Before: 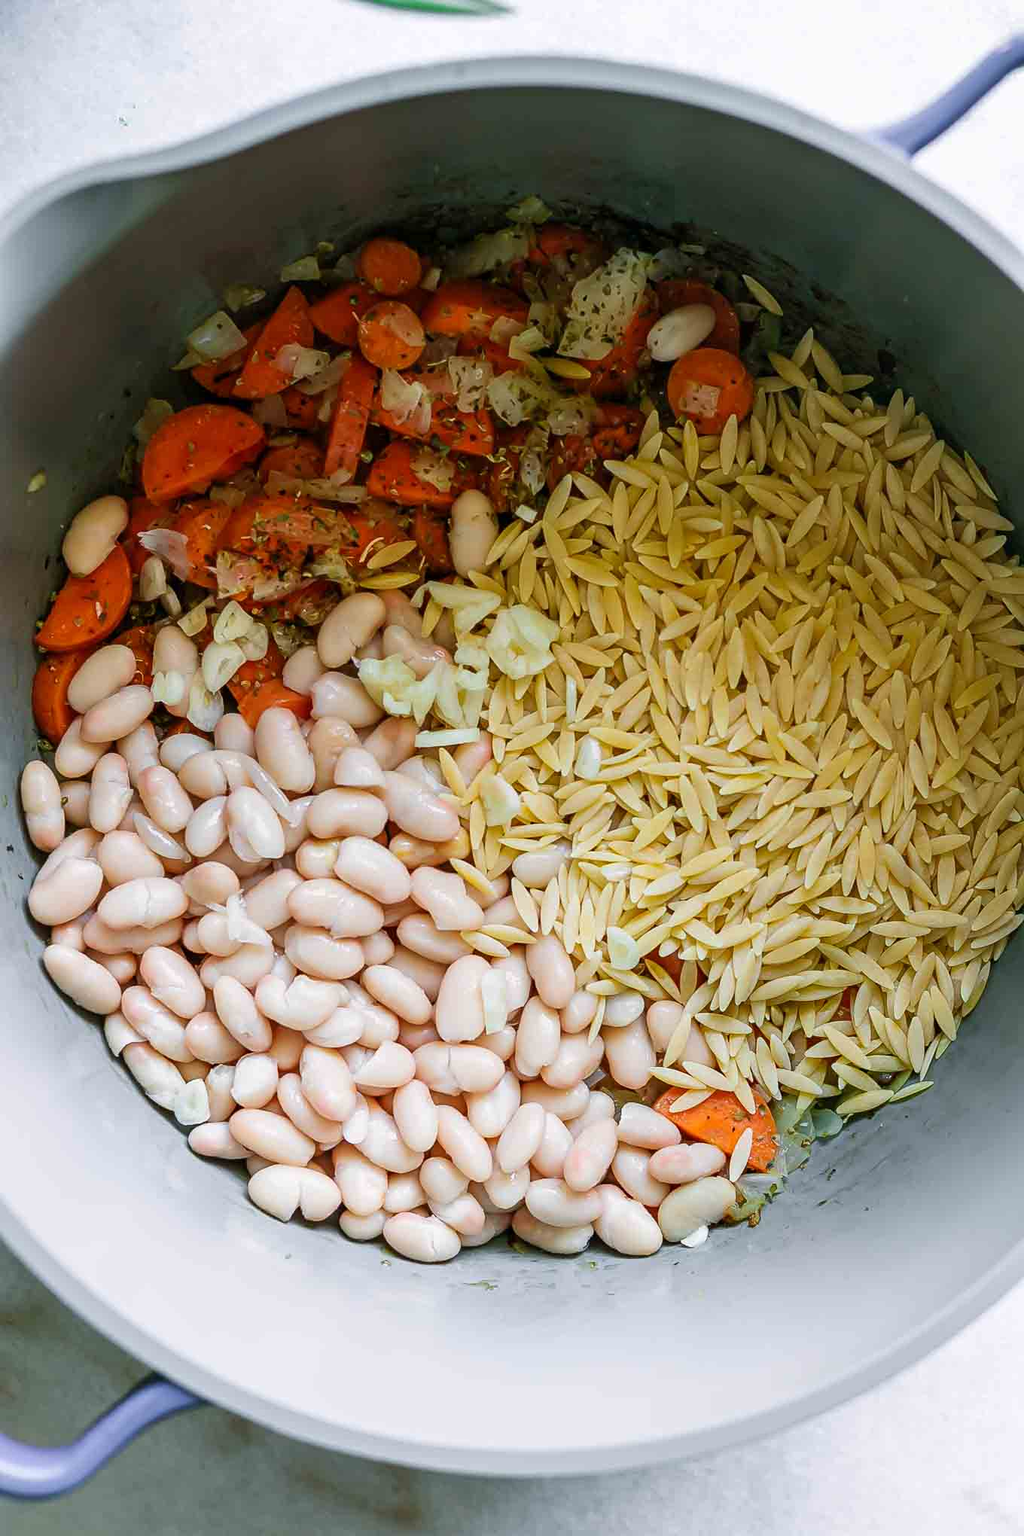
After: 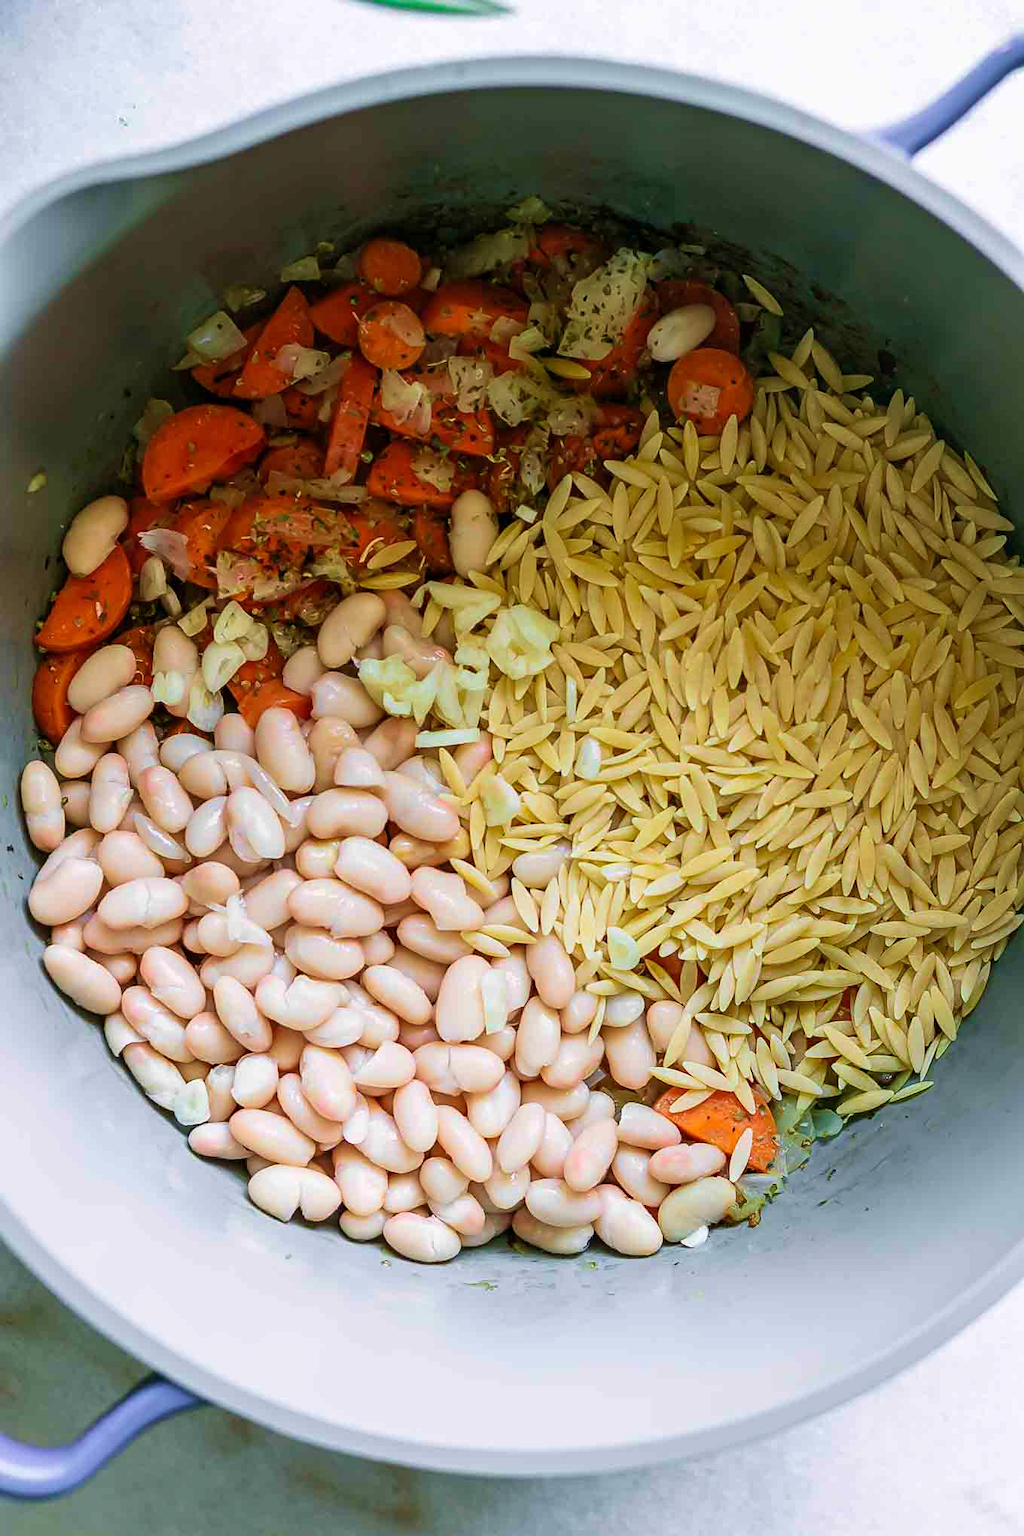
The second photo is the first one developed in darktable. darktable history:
velvia: strength 44.81%
